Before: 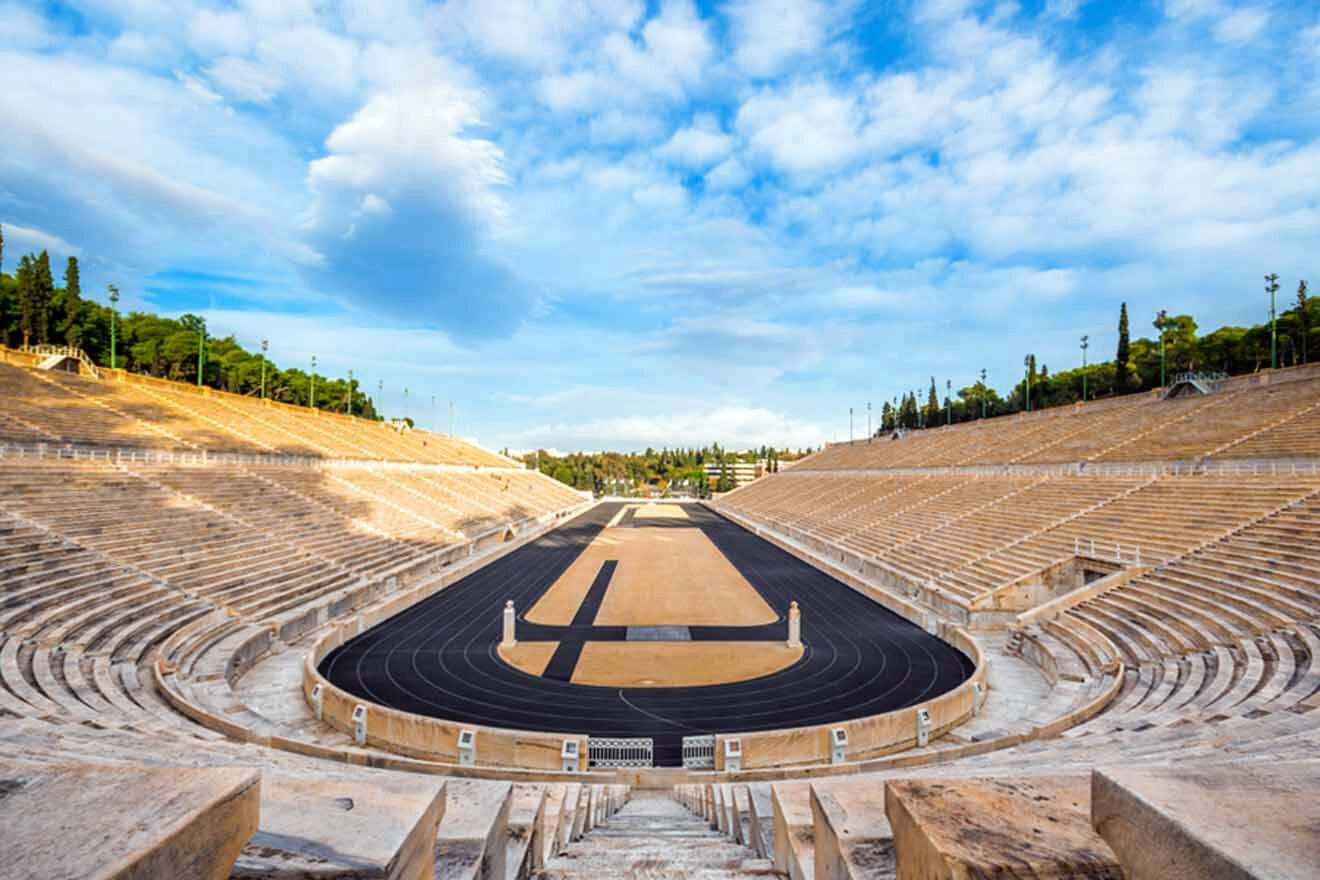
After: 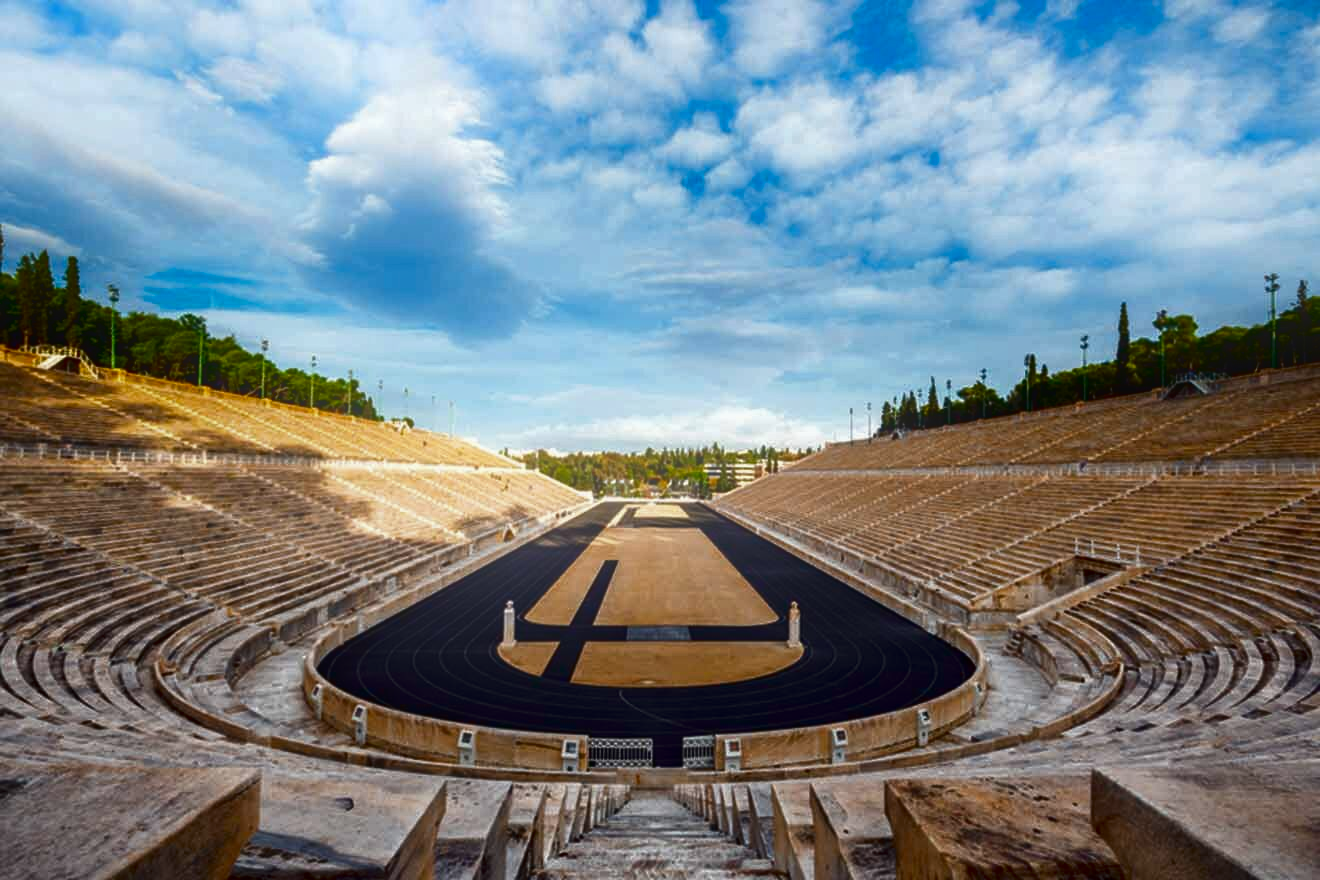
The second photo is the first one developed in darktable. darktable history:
exposure: exposure -0.041 EV, compensate highlight preservation false
bloom: on, module defaults
contrast brightness saturation: brightness -0.52
